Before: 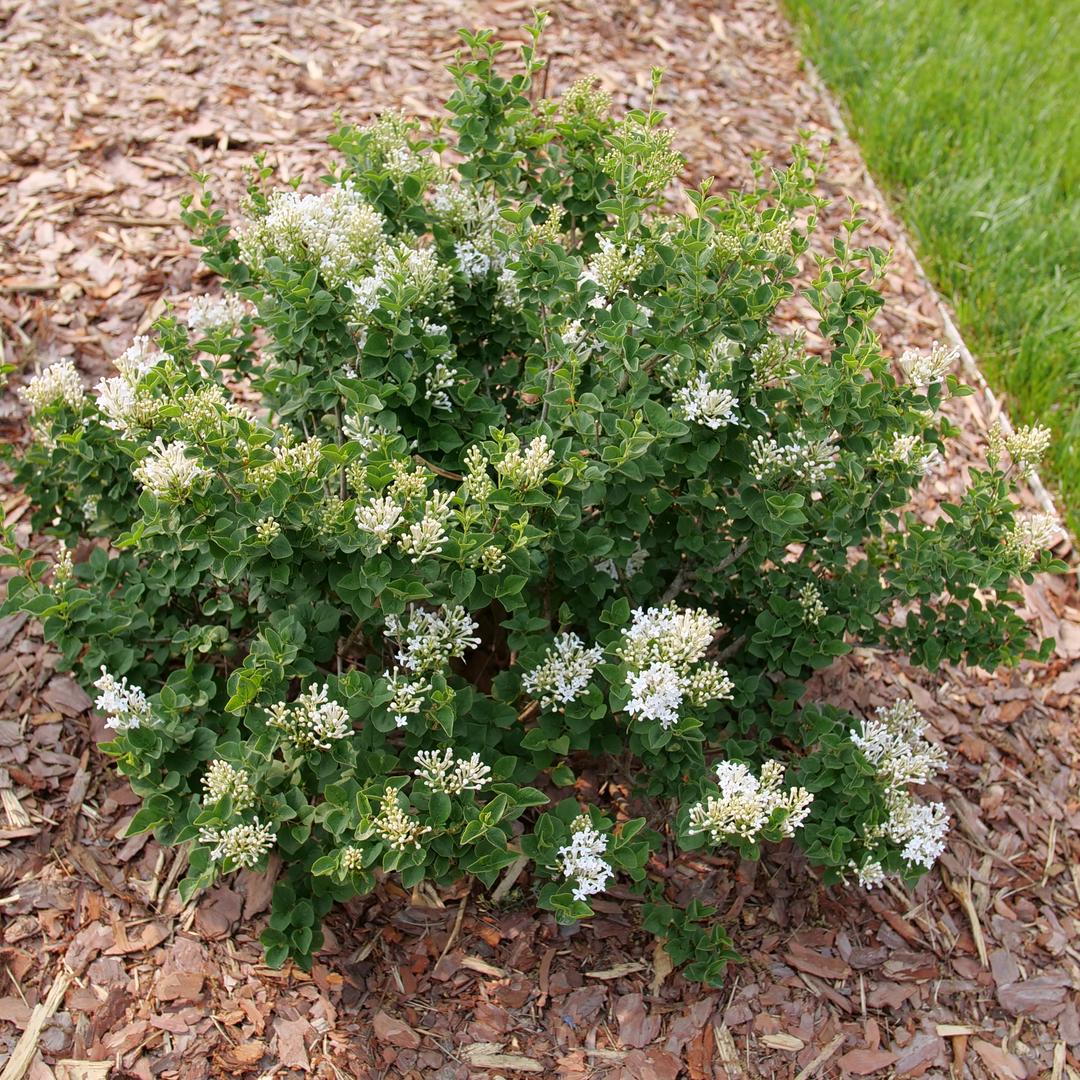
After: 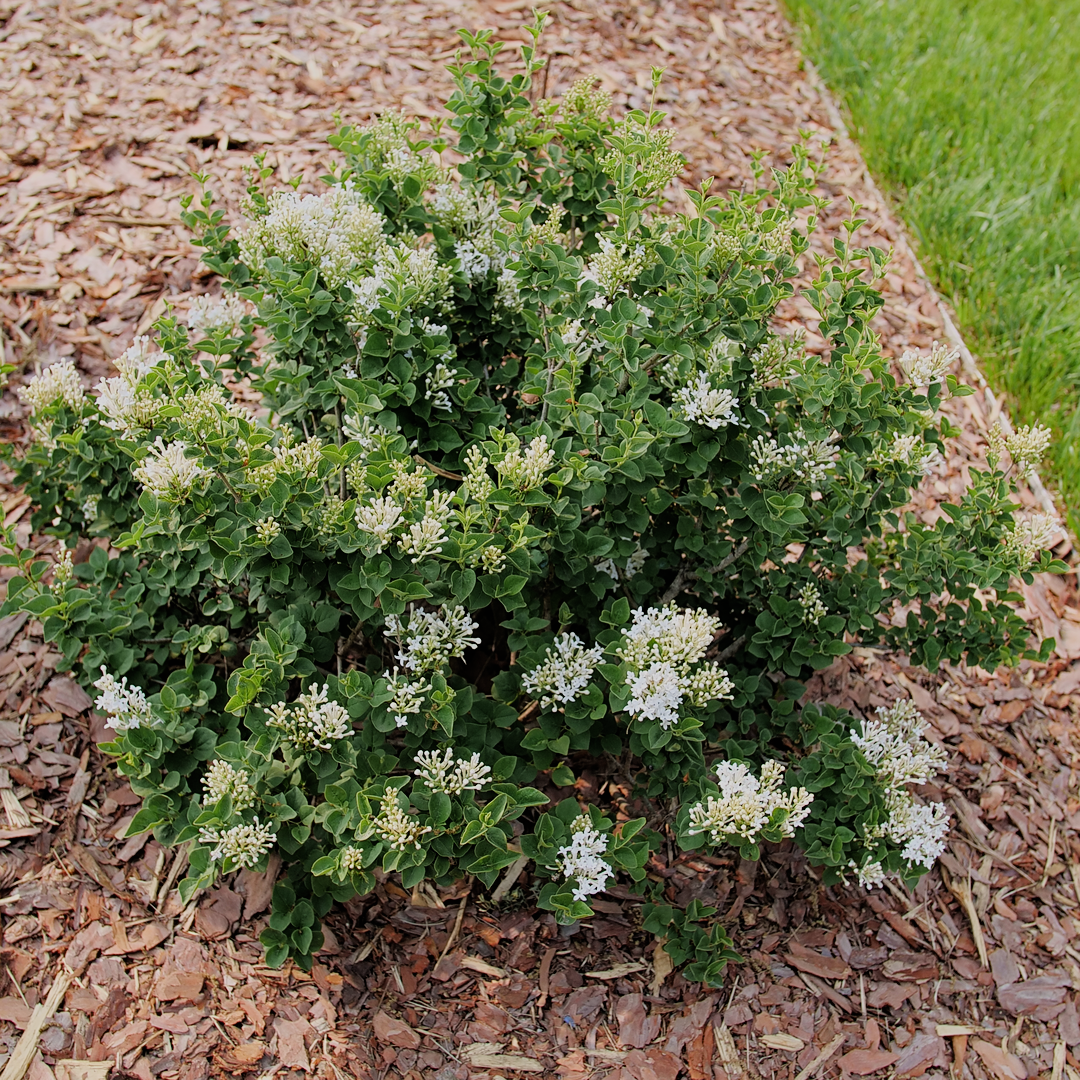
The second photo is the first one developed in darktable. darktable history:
haze removal: adaptive false
filmic rgb: black relative exposure -8.48 EV, white relative exposure 5.52 EV, threshold 2.98 EV, hardness 3.39, contrast 1.024, add noise in highlights 0.001, color science v3 (2019), use custom middle-gray values true, contrast in highlights soft, enable highlight reconstruction true
sharpen: amount 0.213
